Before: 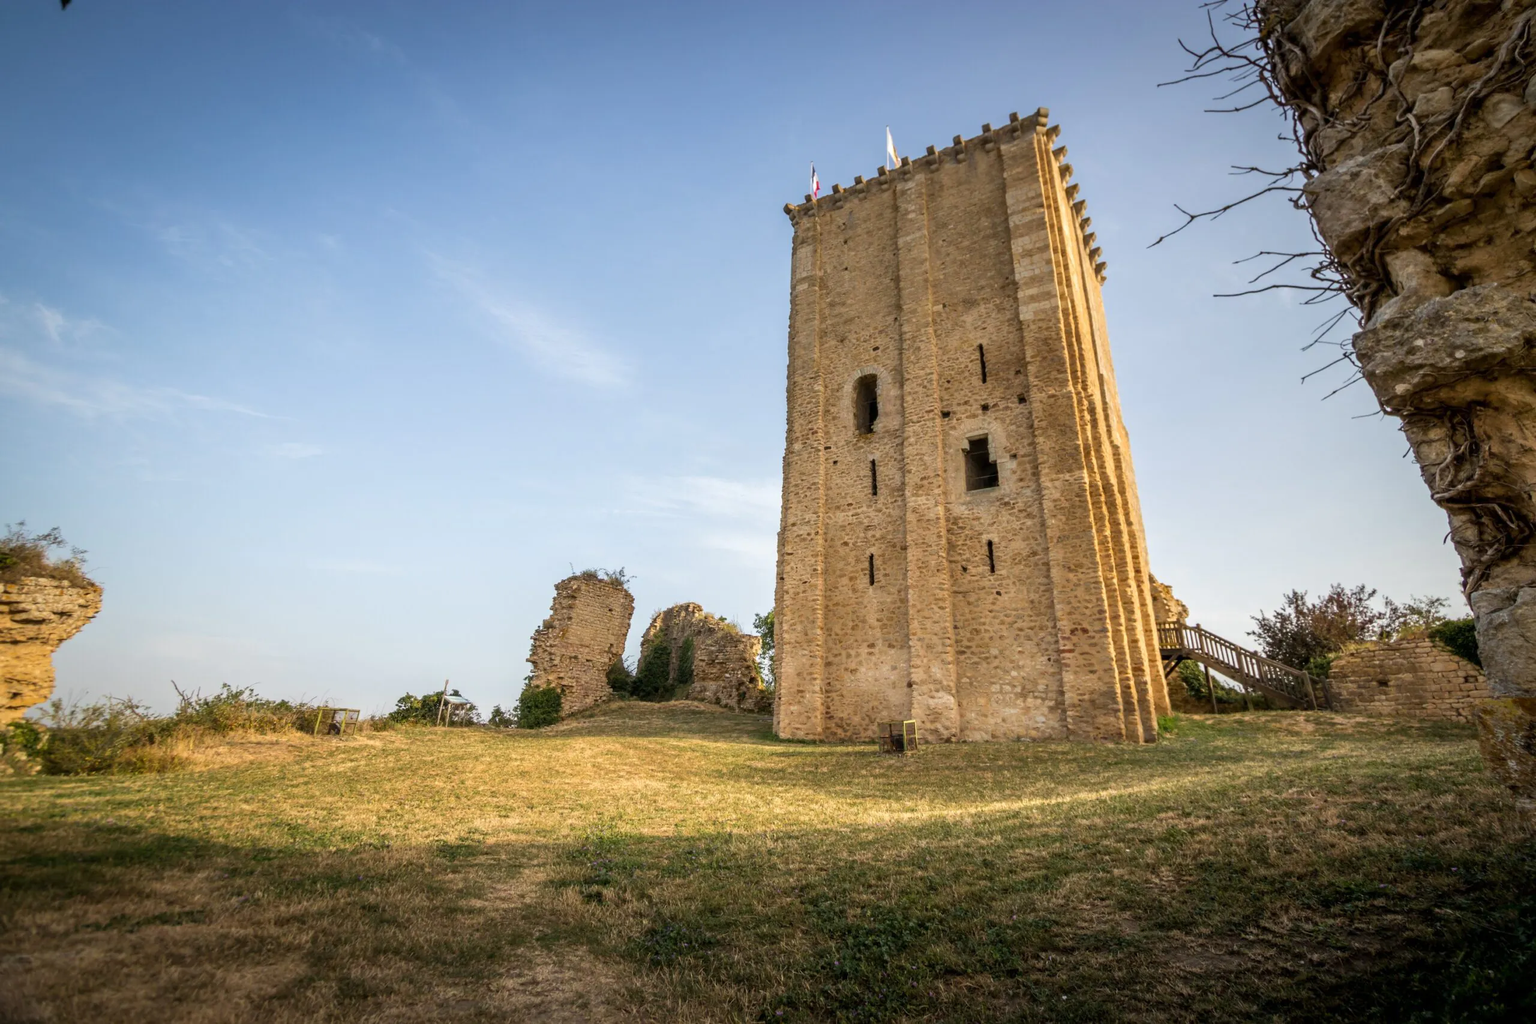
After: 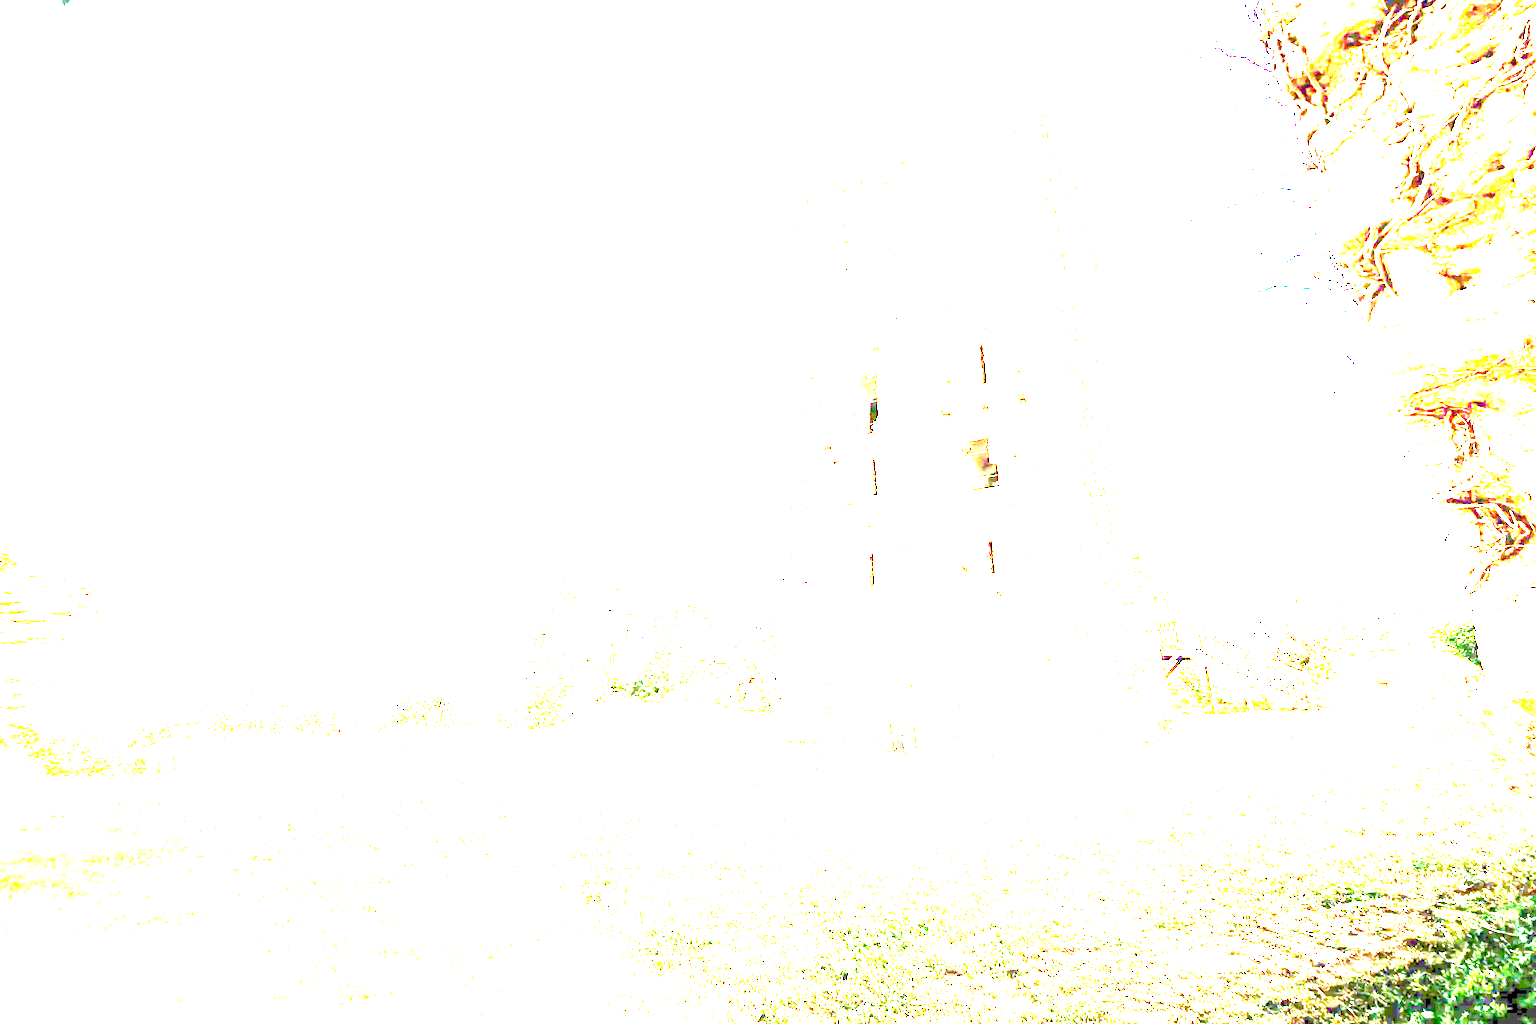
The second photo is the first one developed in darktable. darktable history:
exposure: exposure 7.912 EV, compensate highlight preservation false
